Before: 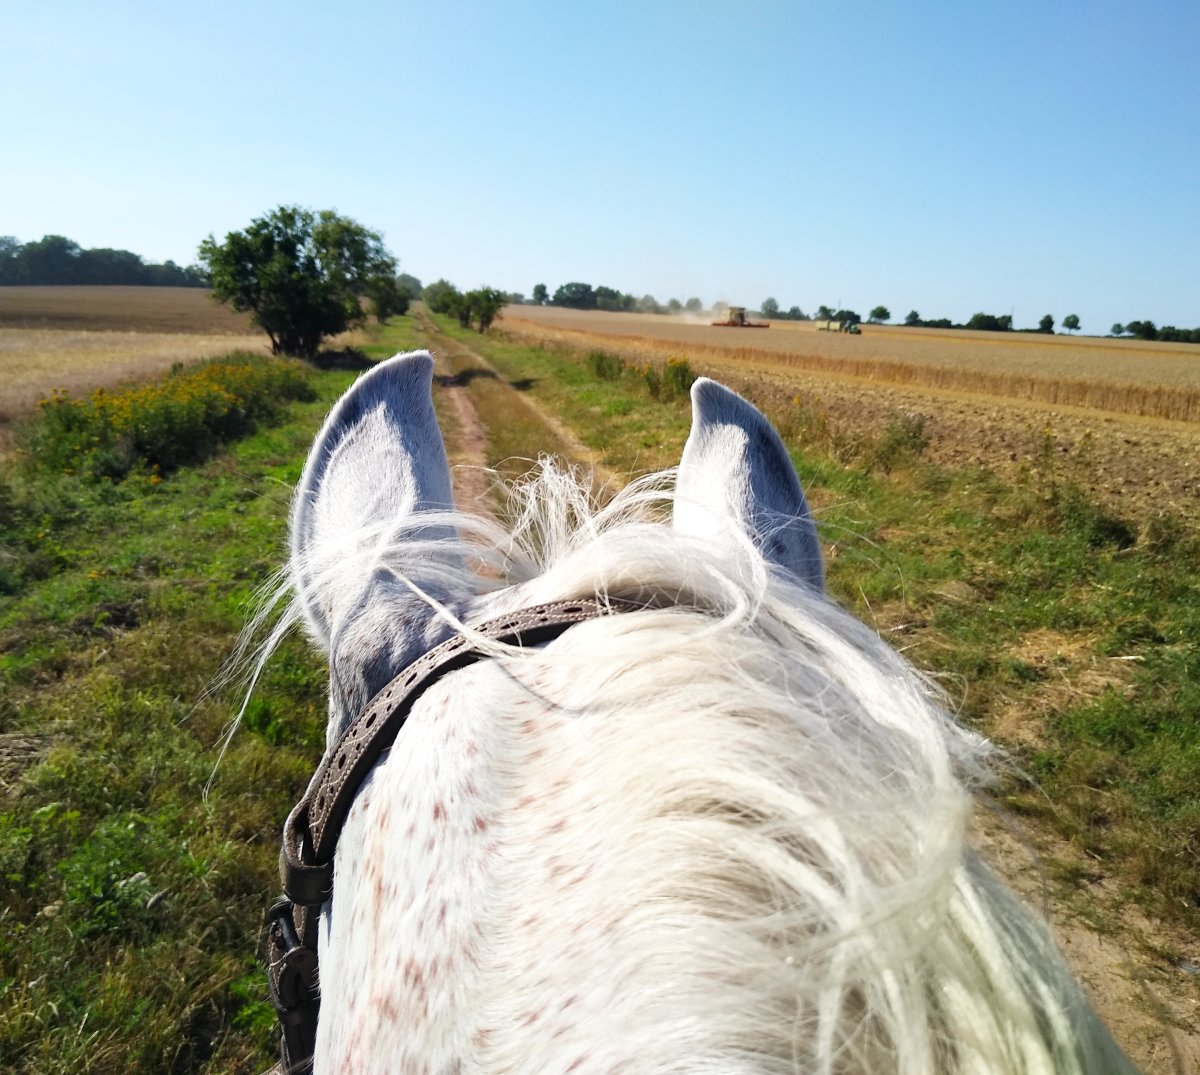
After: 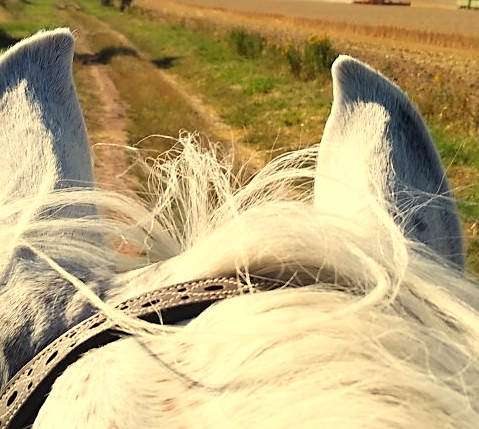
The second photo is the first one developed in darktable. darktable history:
crop: left 30%, top 30%, right 30%, bottom 30%
tone equalizer: on, module defaults
white balance: red 1.08, blue 0.791
sharpen: radius 1.864, amount 0.398, threshold 1.271
